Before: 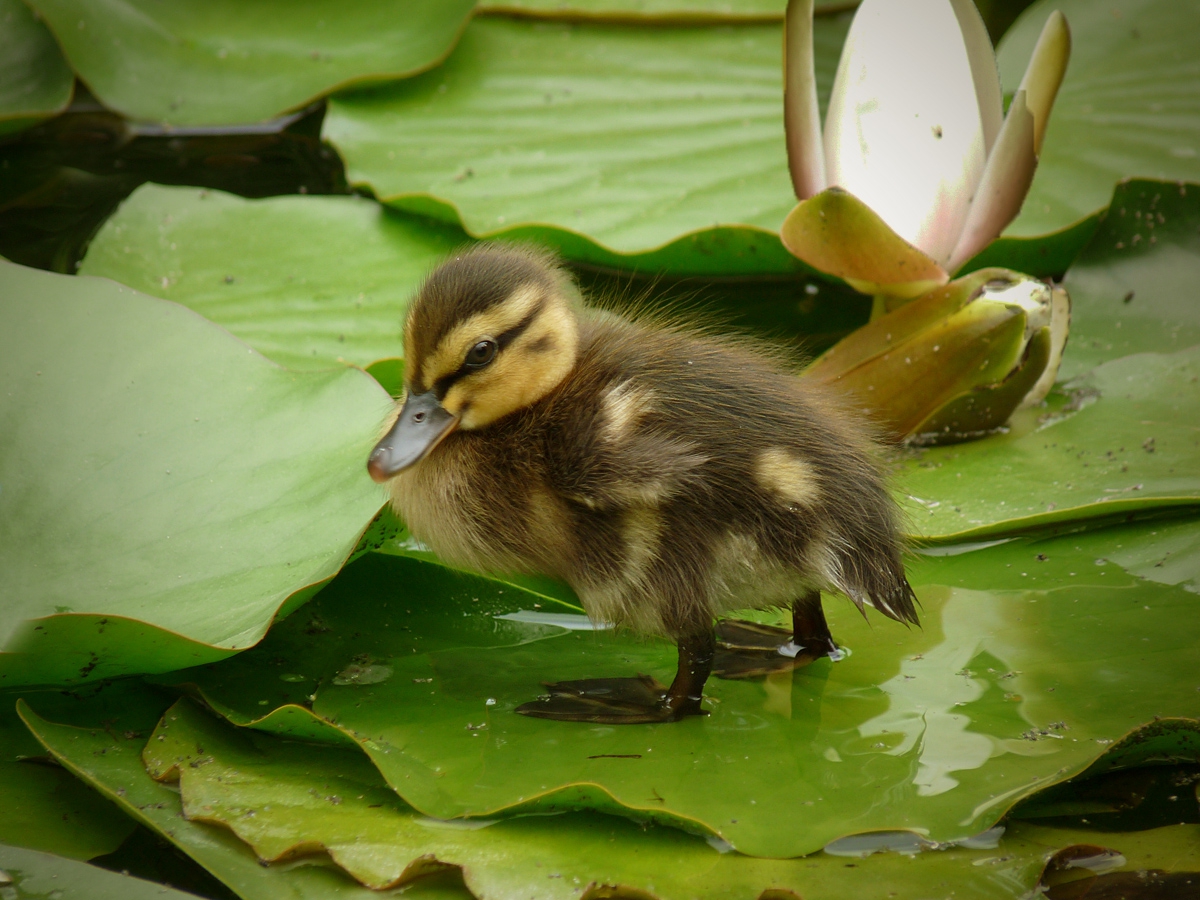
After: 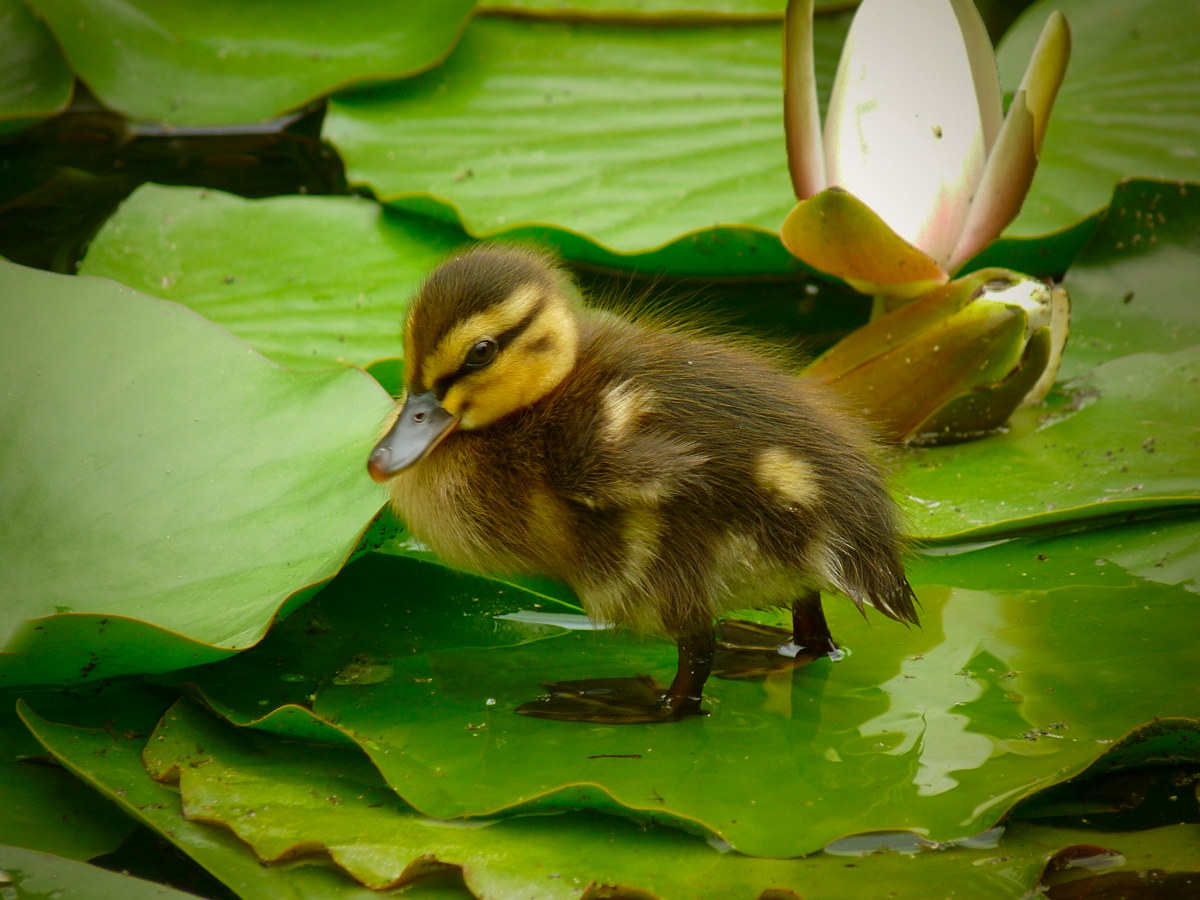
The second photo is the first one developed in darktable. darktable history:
contrast brightness saturation: brightness -0.022, saturation 0.369
